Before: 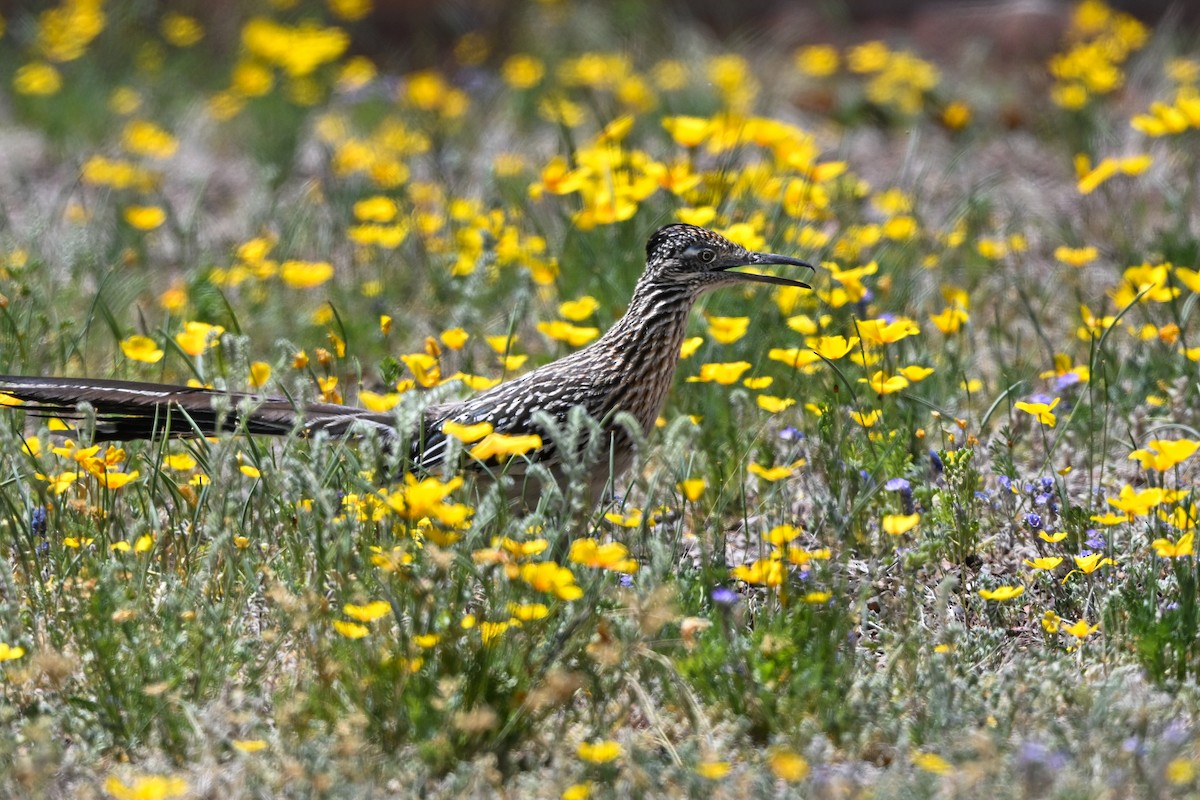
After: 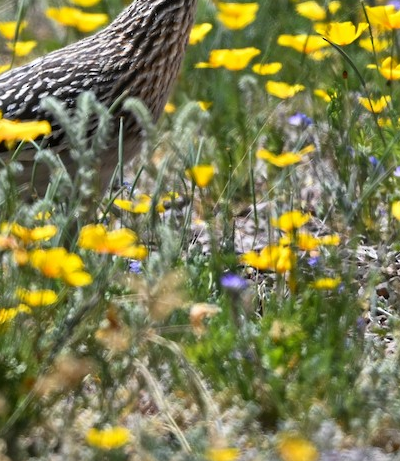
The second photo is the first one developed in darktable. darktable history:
crop: left 40.99%, top 39.329%, right 25.594%, bottom 2.969%
